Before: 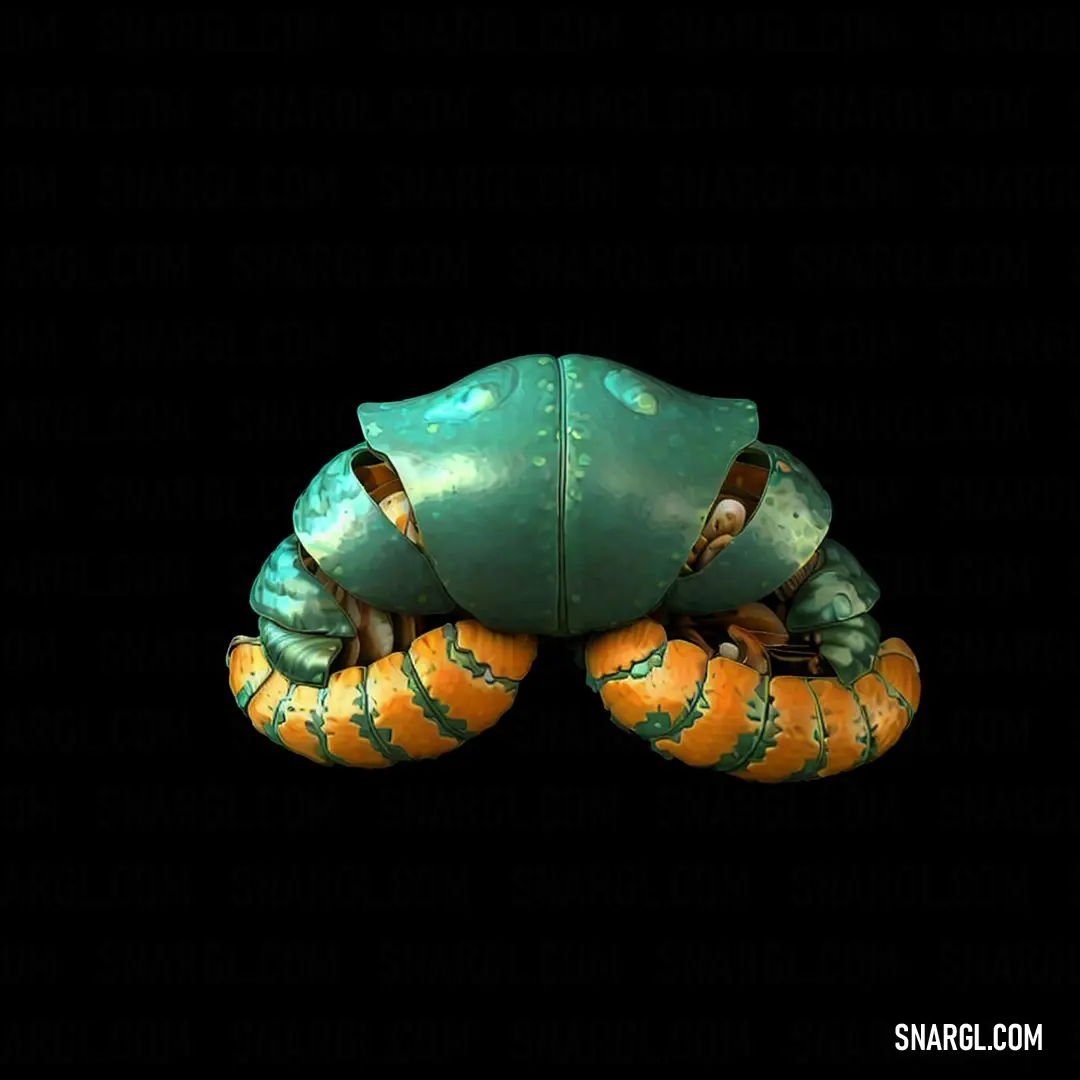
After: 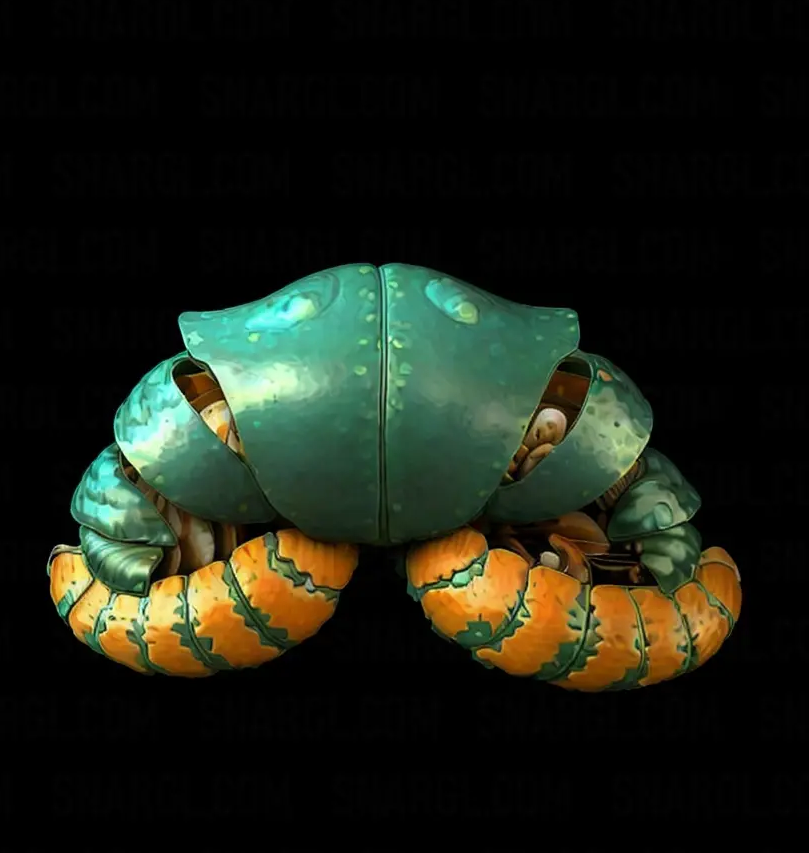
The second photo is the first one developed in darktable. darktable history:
crop: left 16.634%, top 8.441%, right 8.441%, bottom 12.505%
